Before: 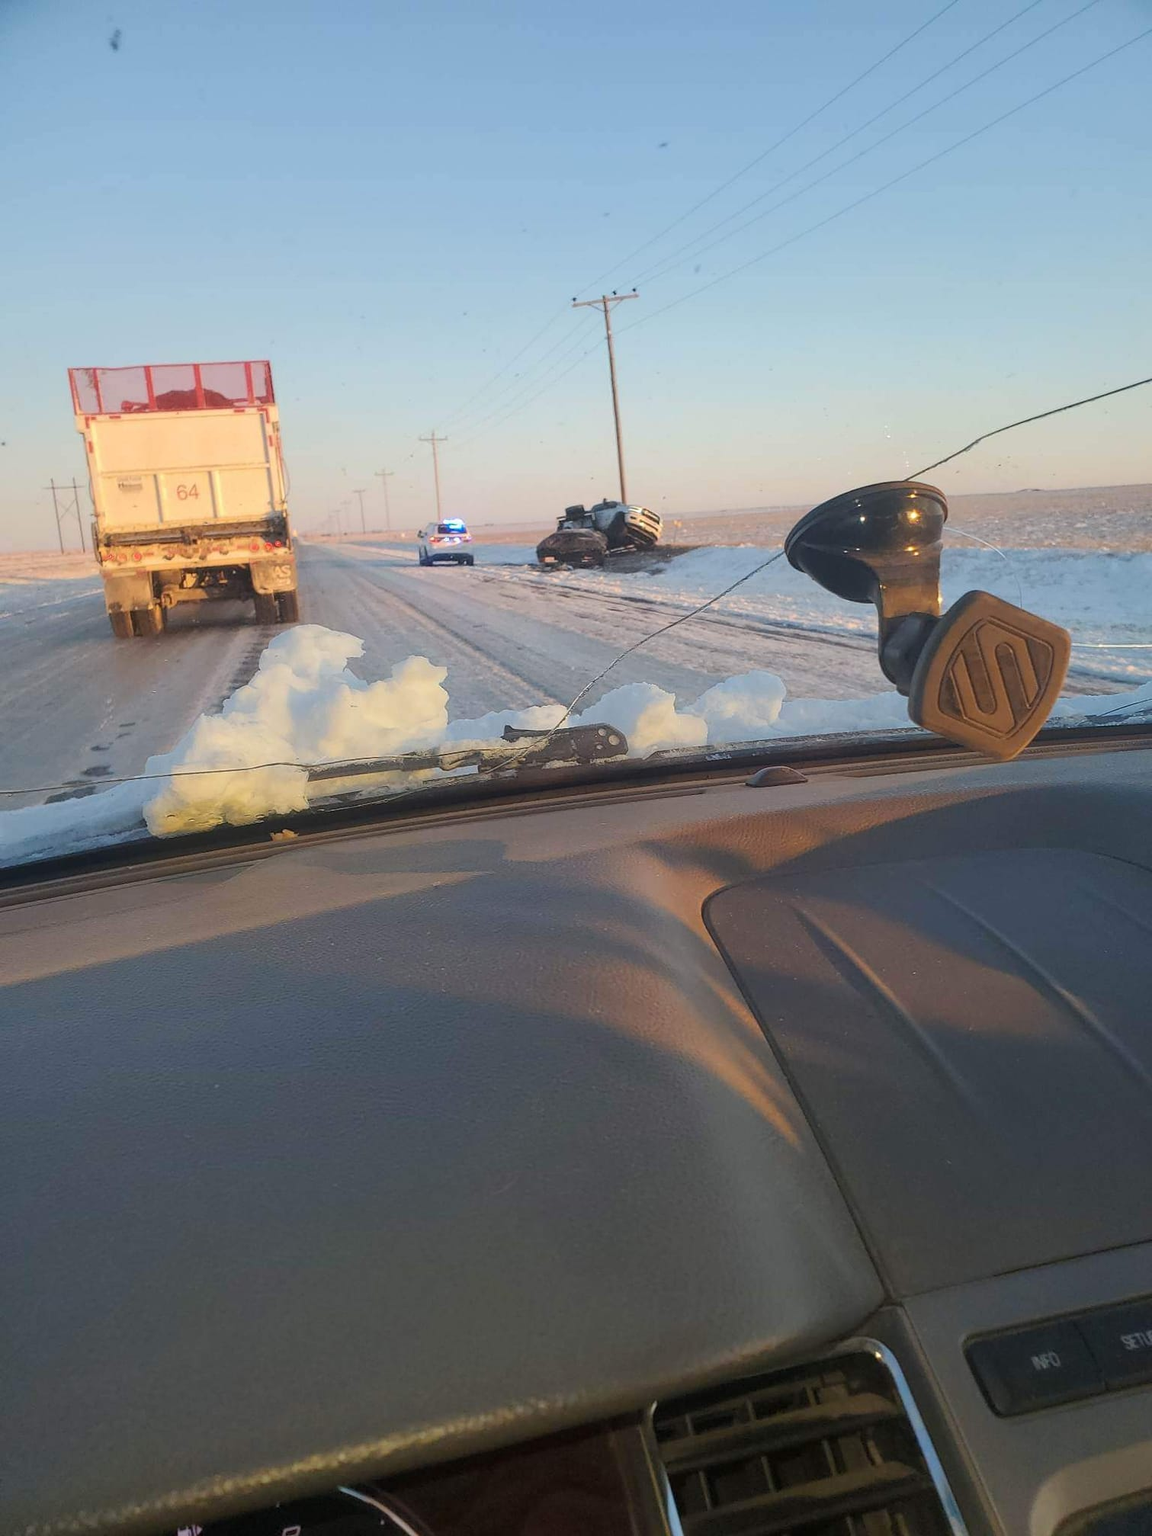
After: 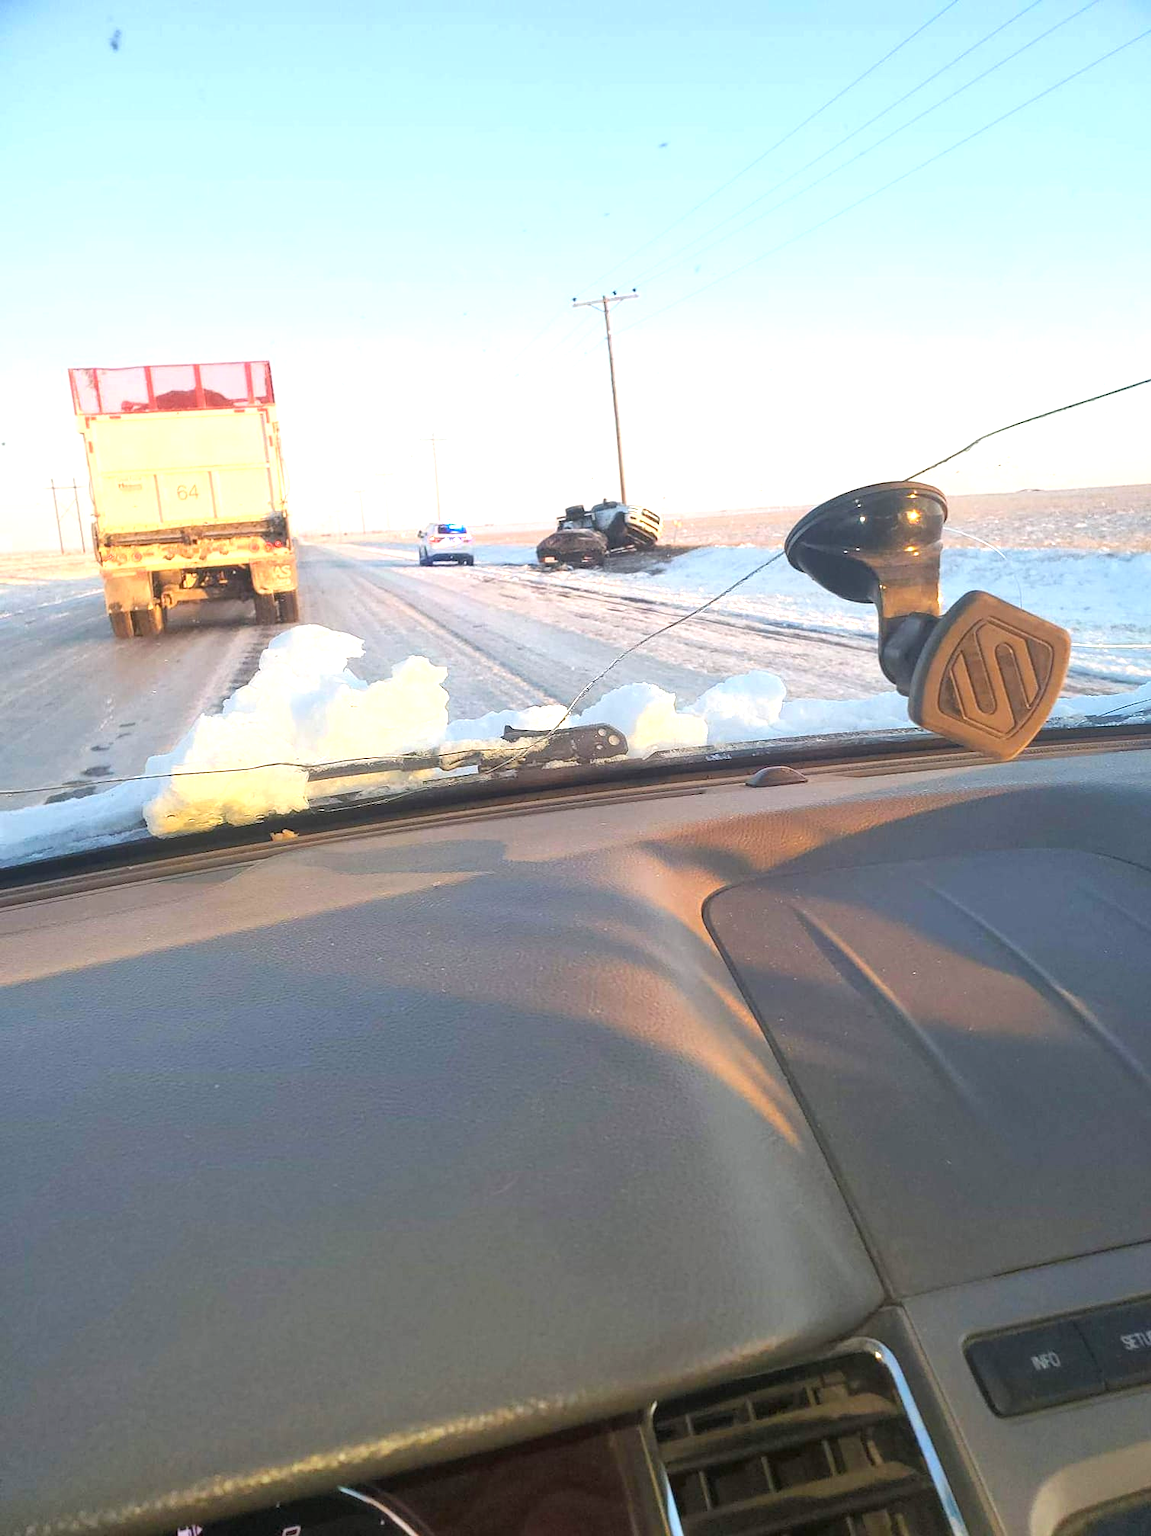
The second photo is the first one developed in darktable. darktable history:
exposure: black level correction 0, exposure 1.1 EV, compensate highlight preservation false
local contrast: mode bilateral grid, contrast 20, coarseness 50, detail 102%, midtone range 0.2
